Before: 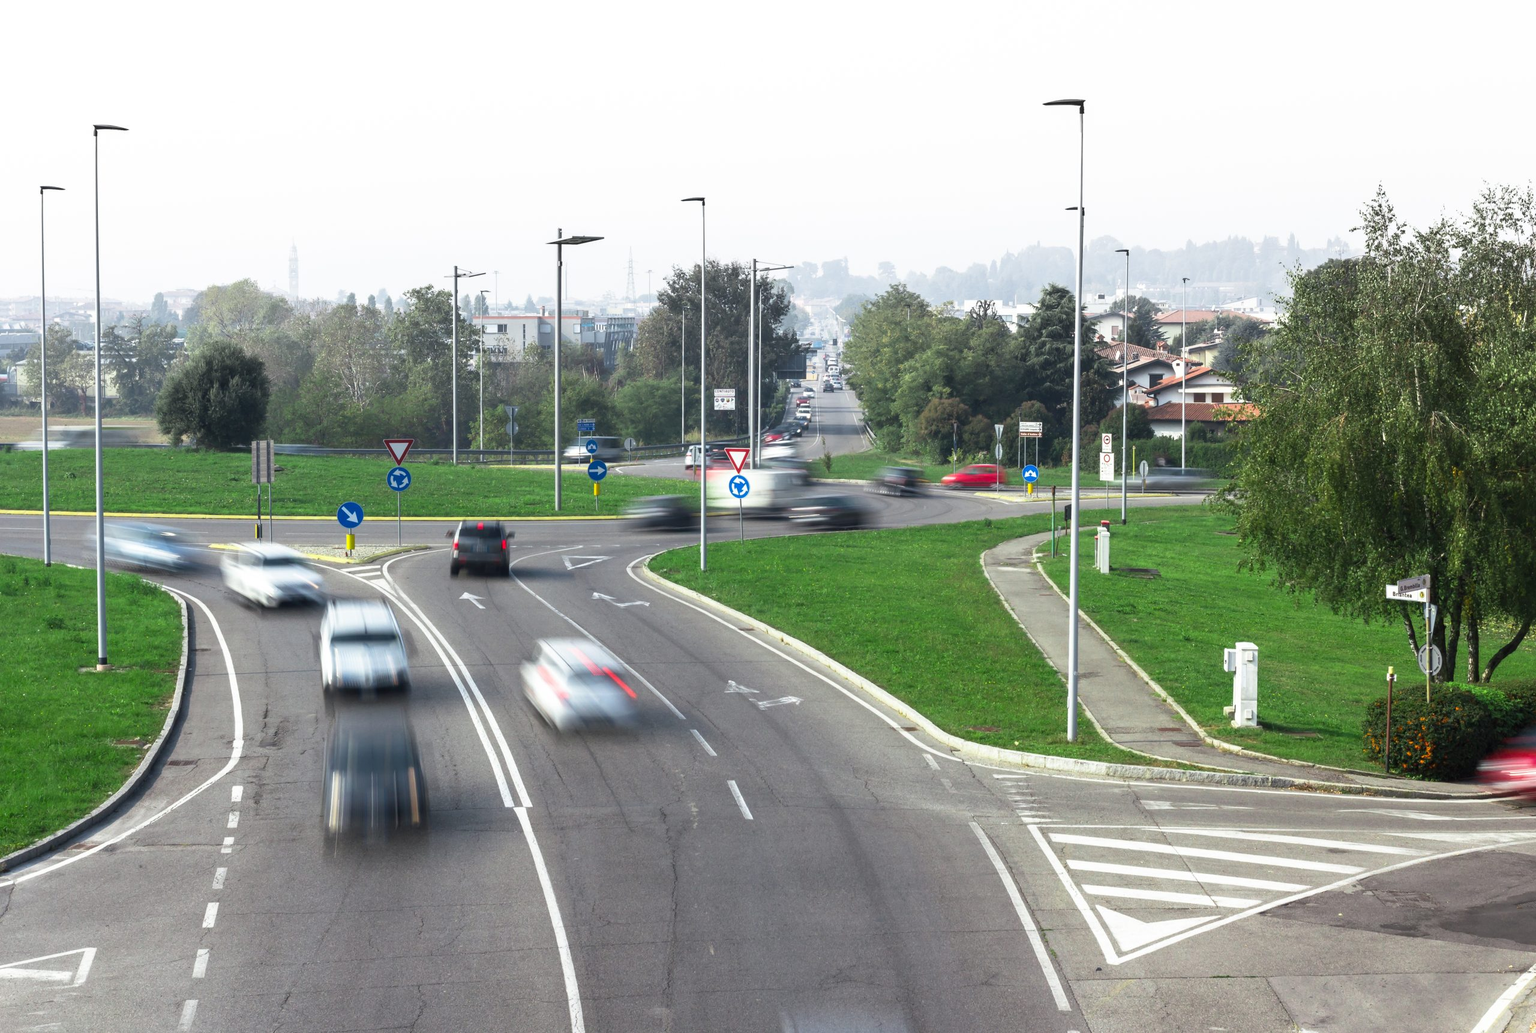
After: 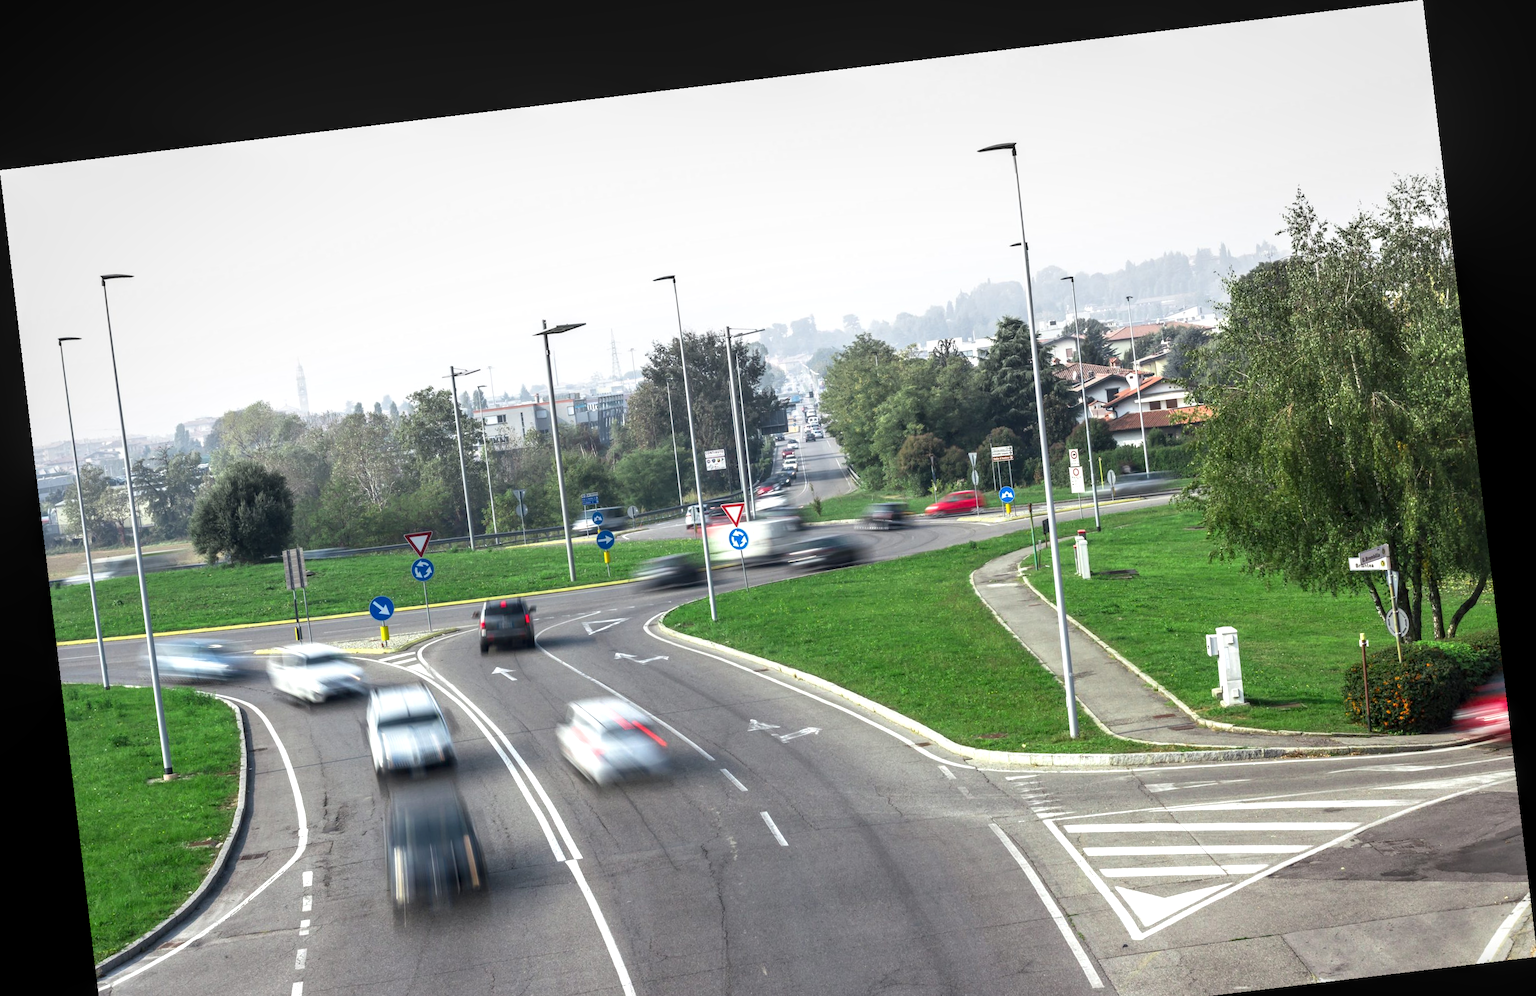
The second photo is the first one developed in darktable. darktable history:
crop and rotate: top 0%, bottom 11.49%
exposure: black level correction 0.001, exposure 0.14 EV, compensate highlight preservation false
local contrast: on, module defaults
rotate and perspective: rotation -6.83°, automatic cropping off
